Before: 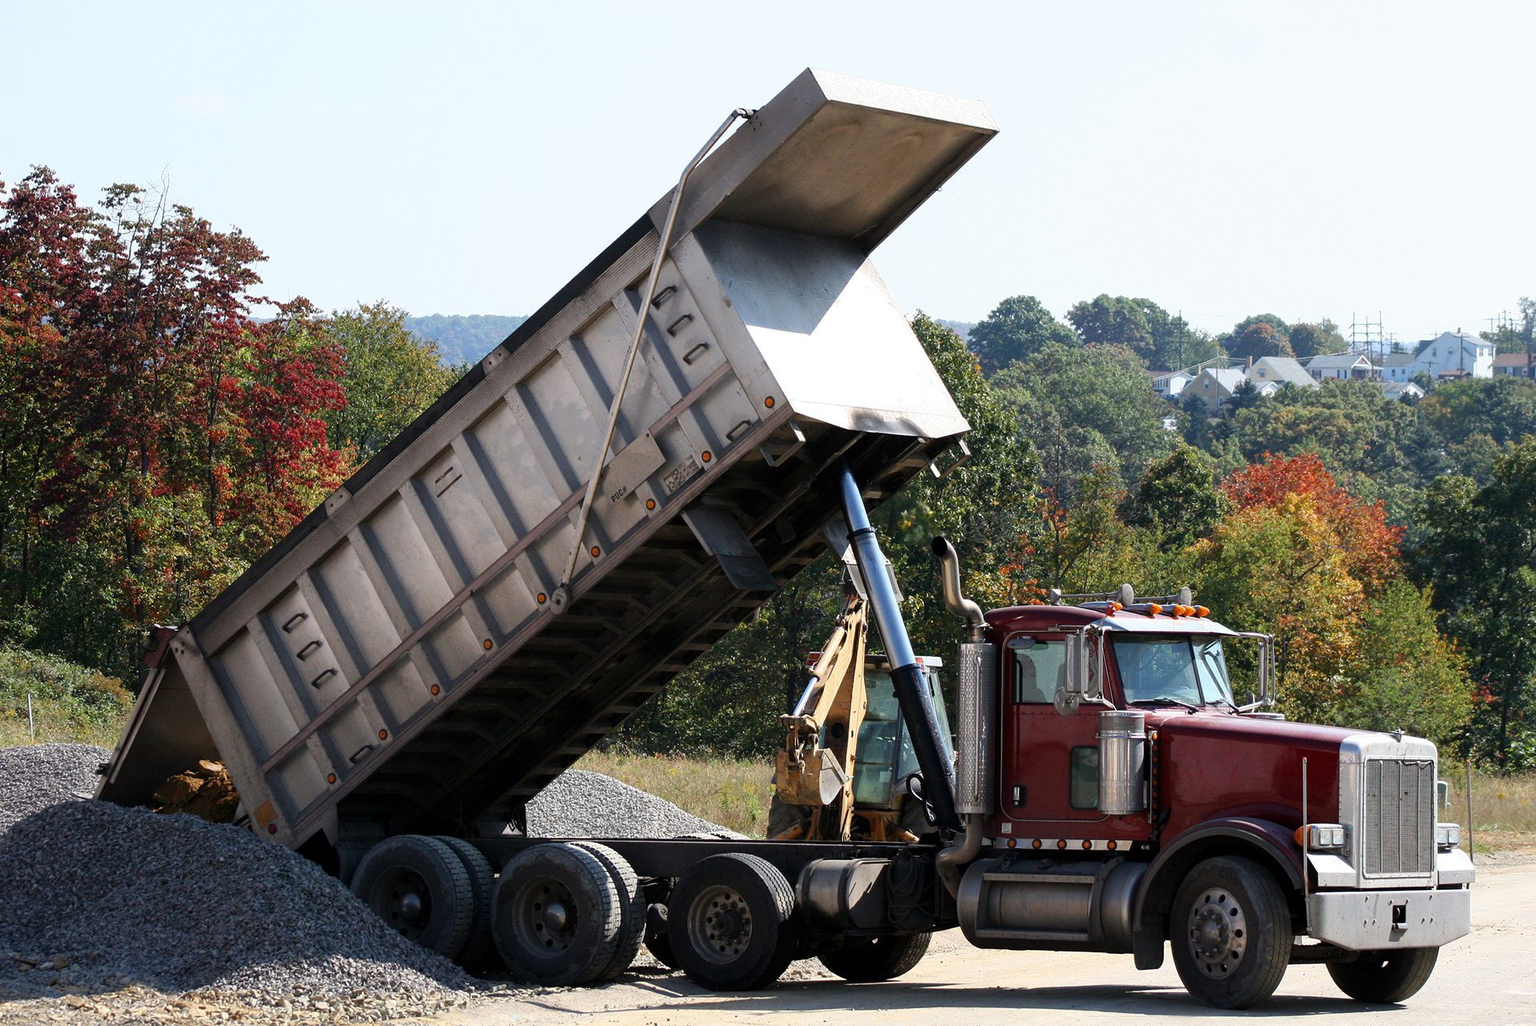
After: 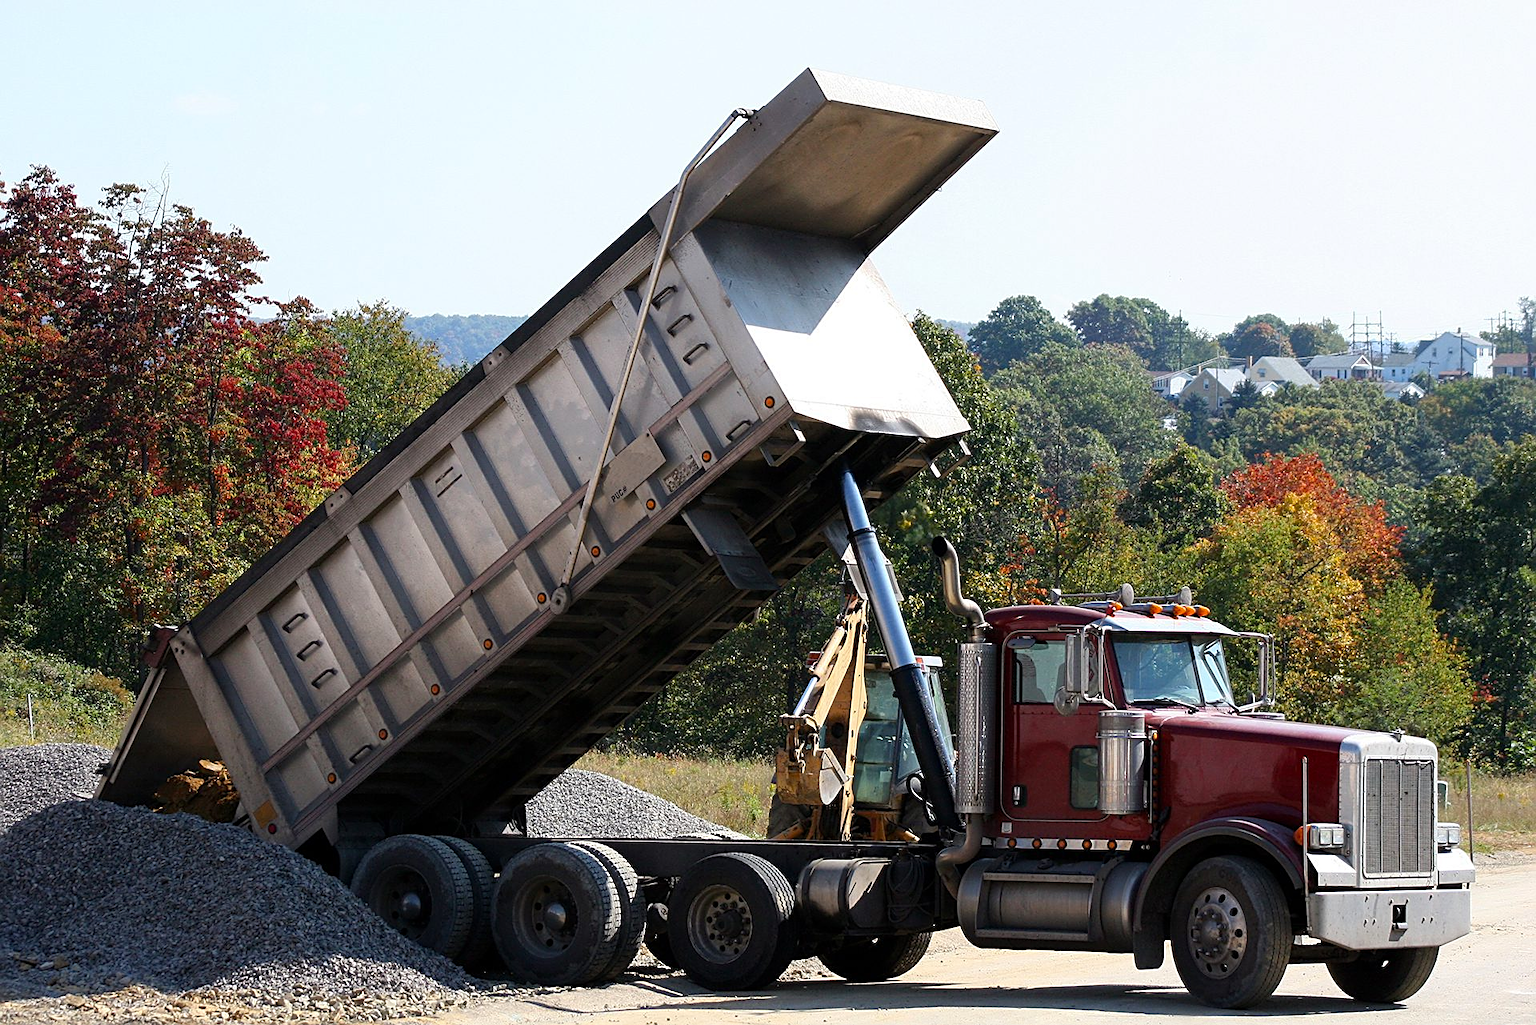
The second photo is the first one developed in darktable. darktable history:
color balance: output saturation 110%
sharpen: on, module defaults
